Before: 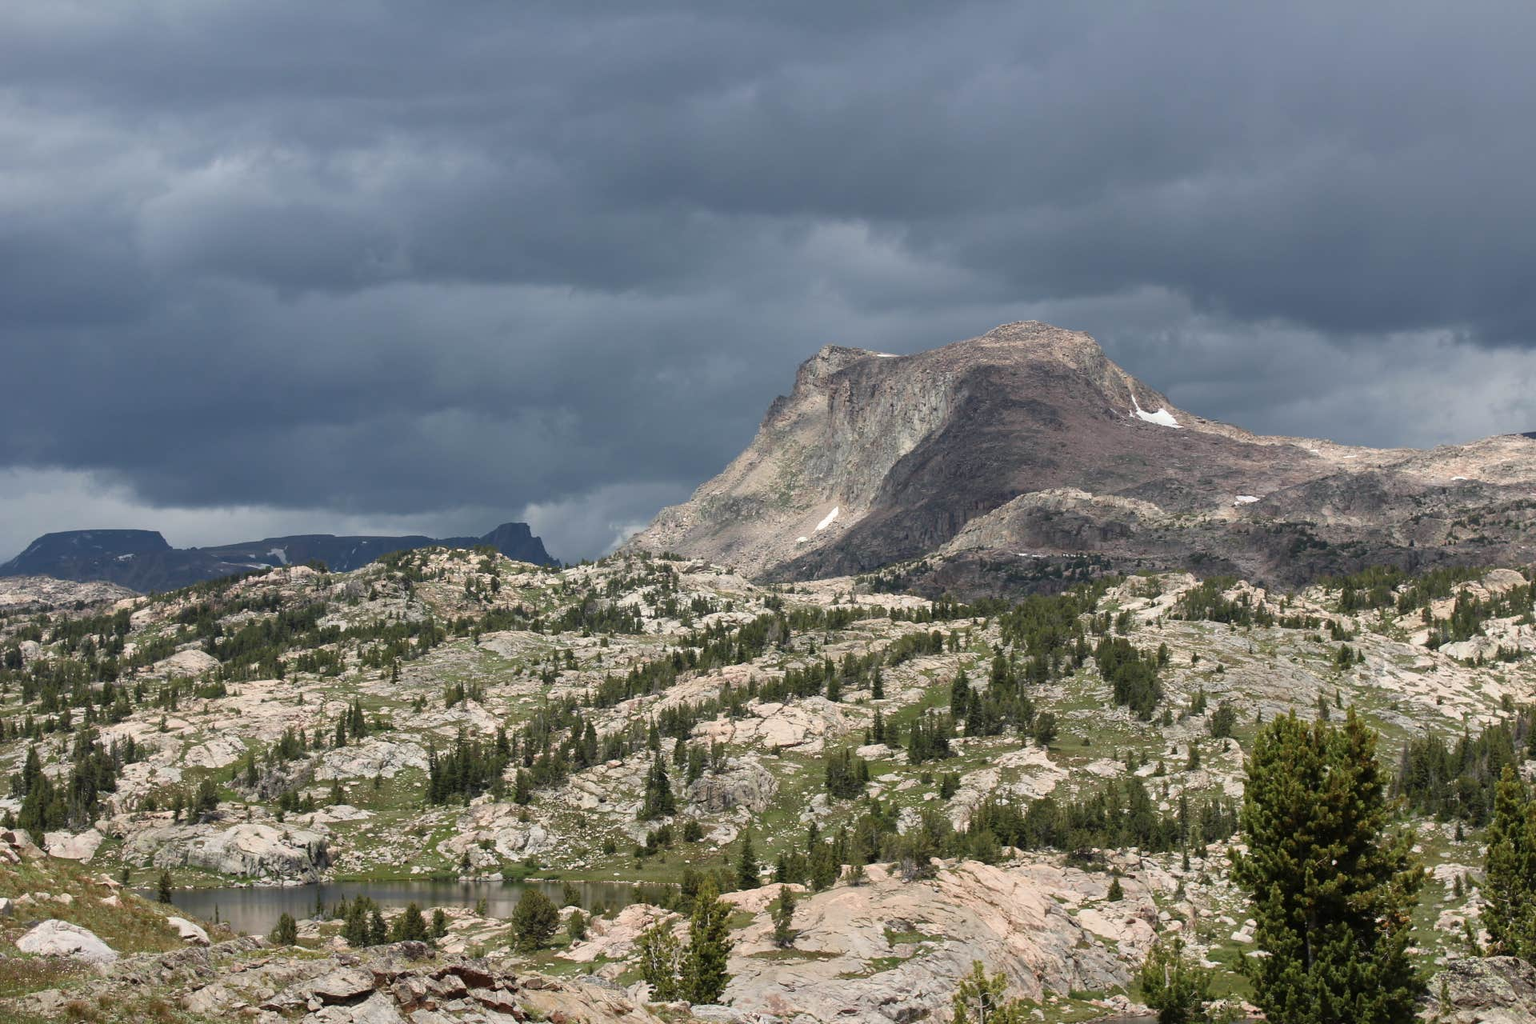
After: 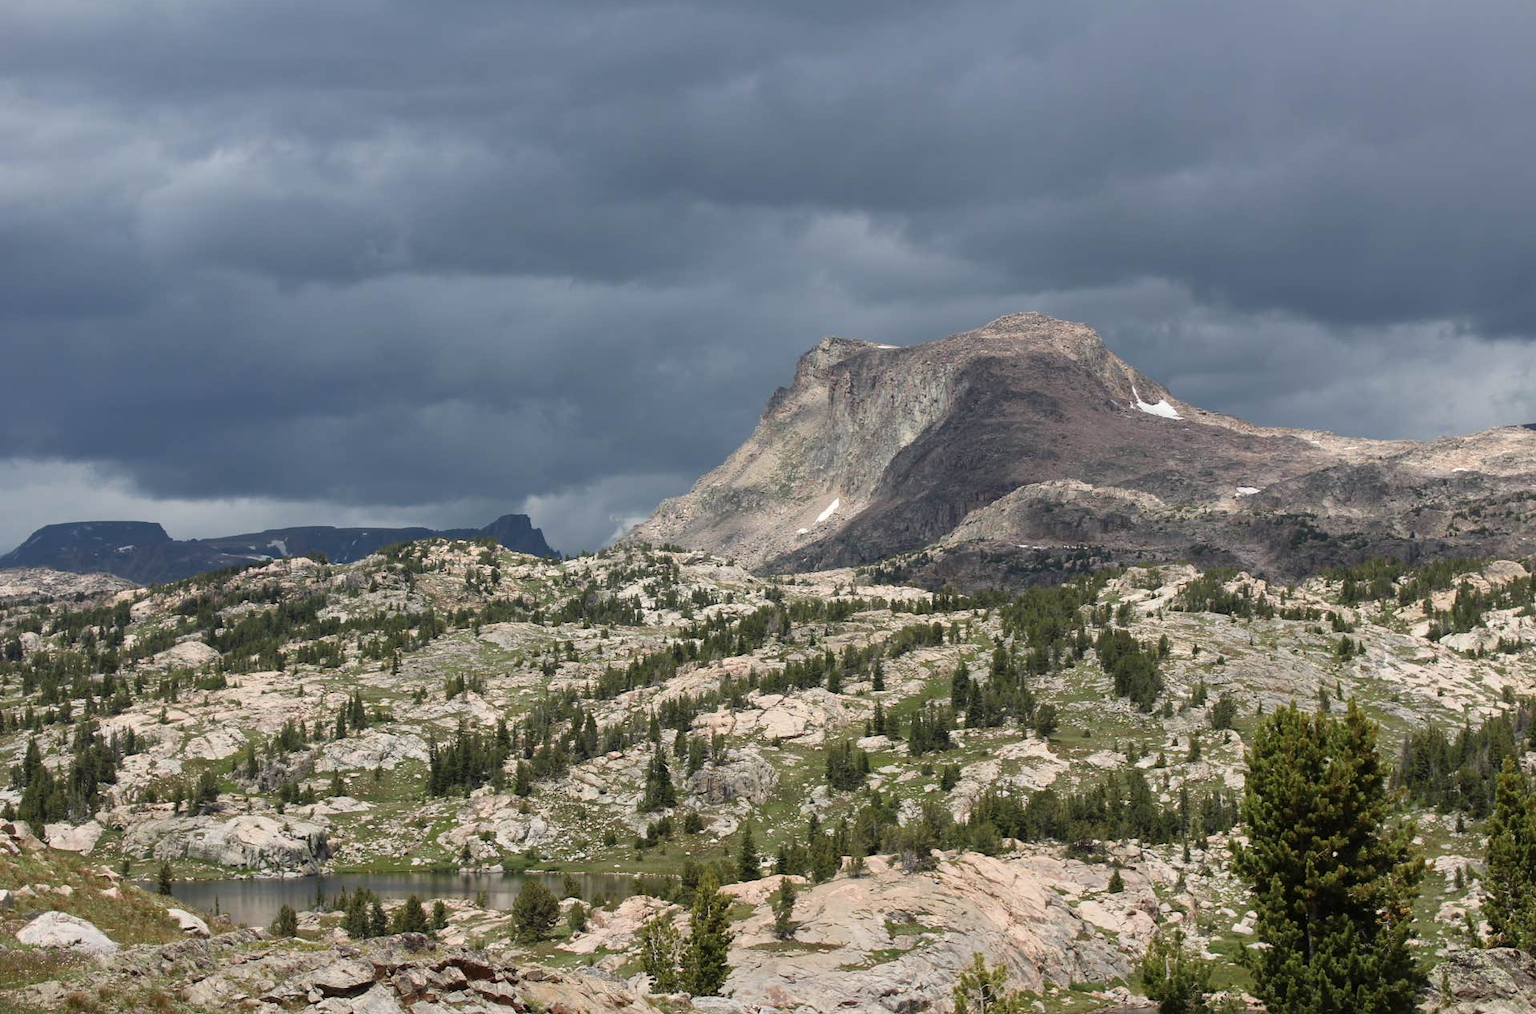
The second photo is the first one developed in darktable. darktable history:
crop: top 0.912%, right 0.042%
